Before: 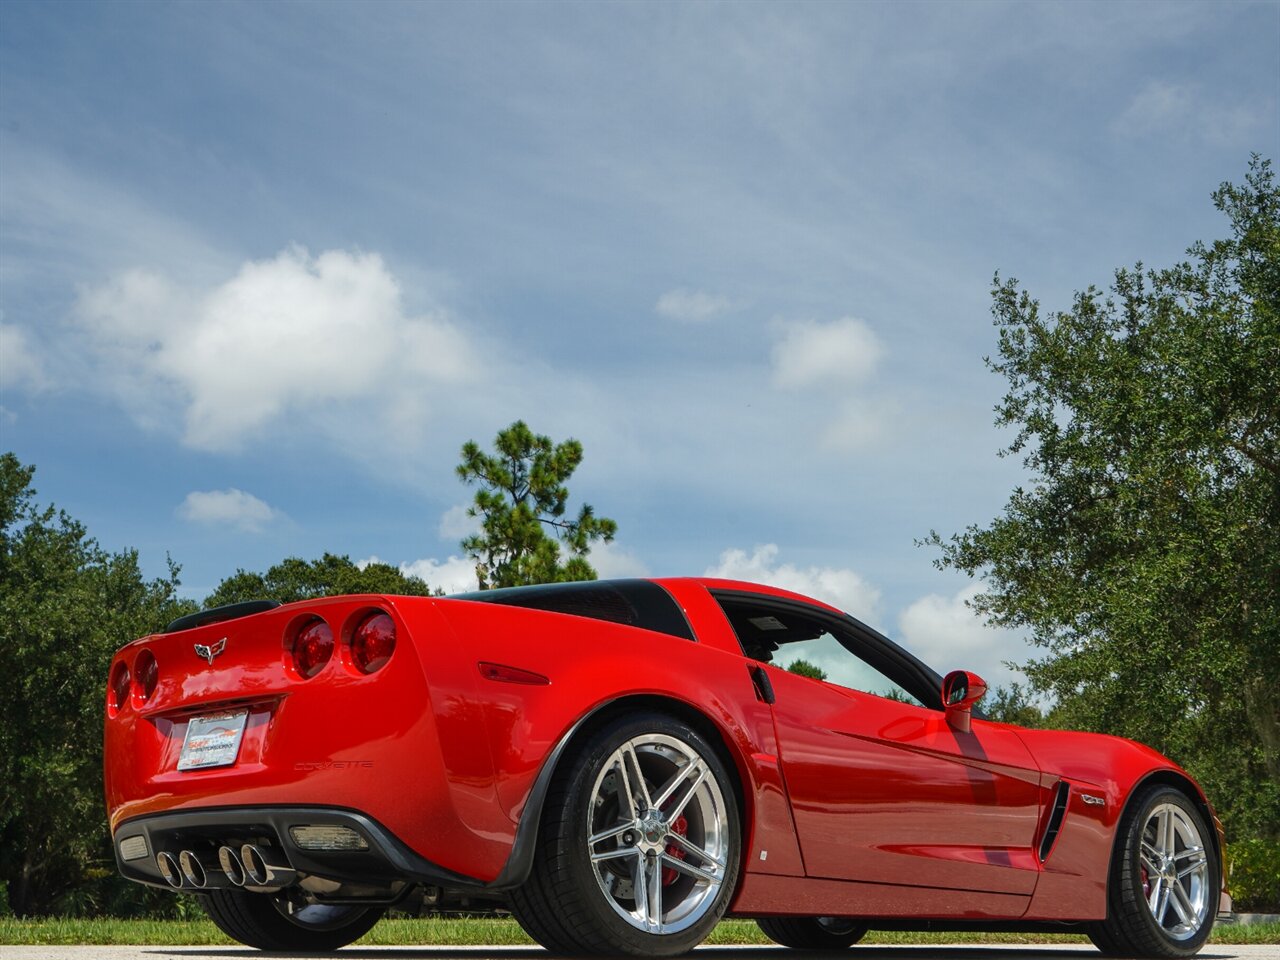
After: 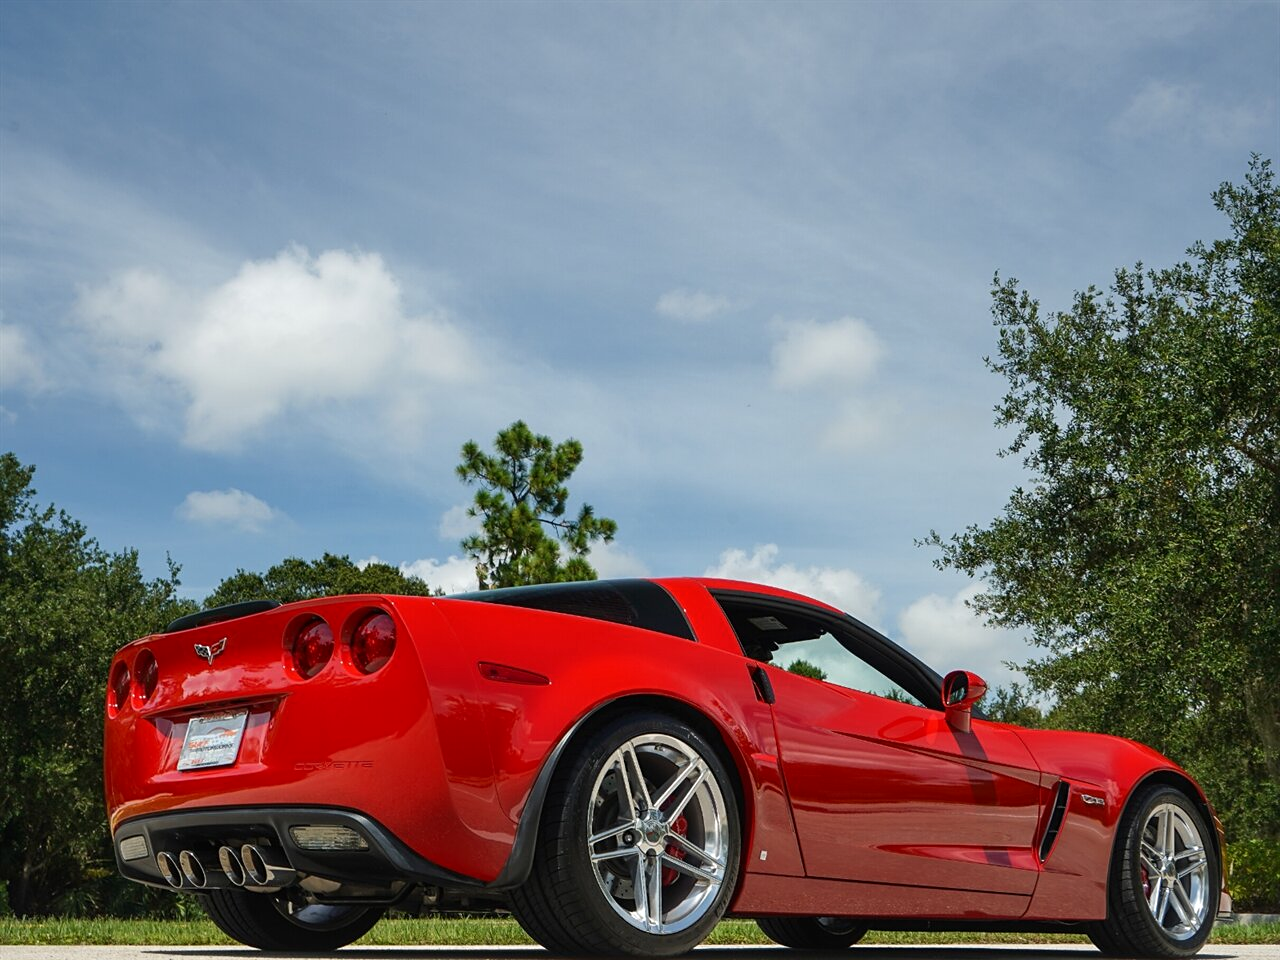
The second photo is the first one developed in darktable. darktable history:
sharpen: amount 0.206
contrast brightness saturation: contrast 0.074
